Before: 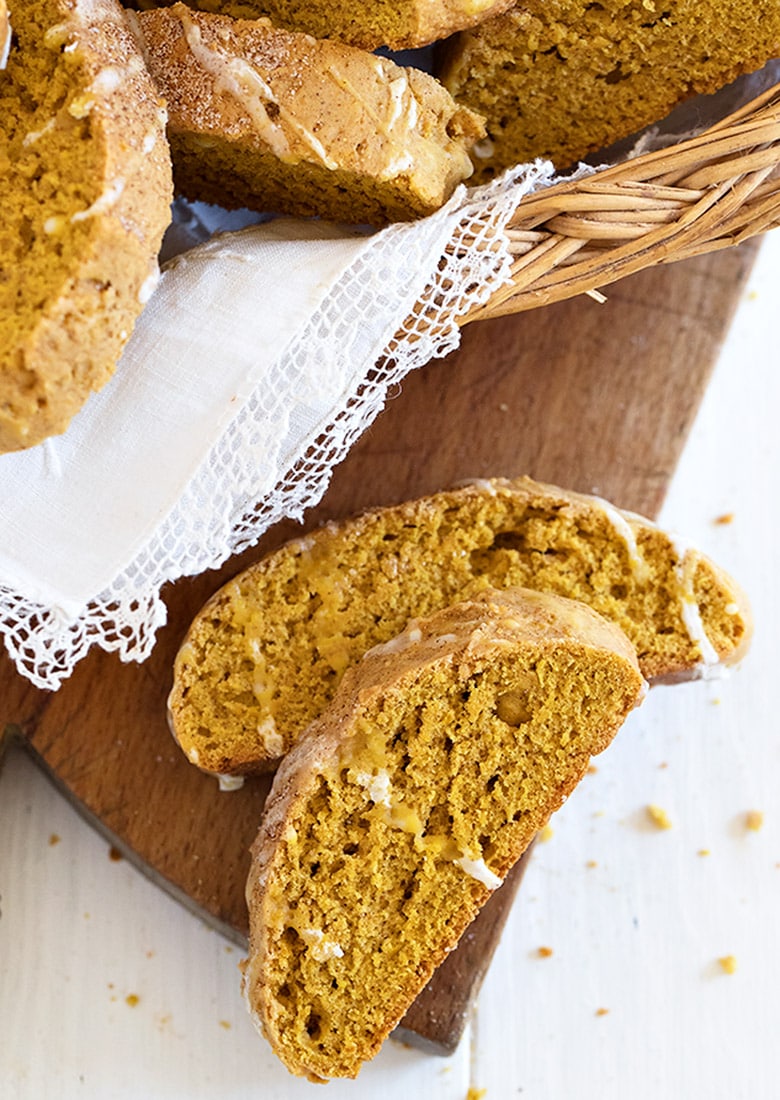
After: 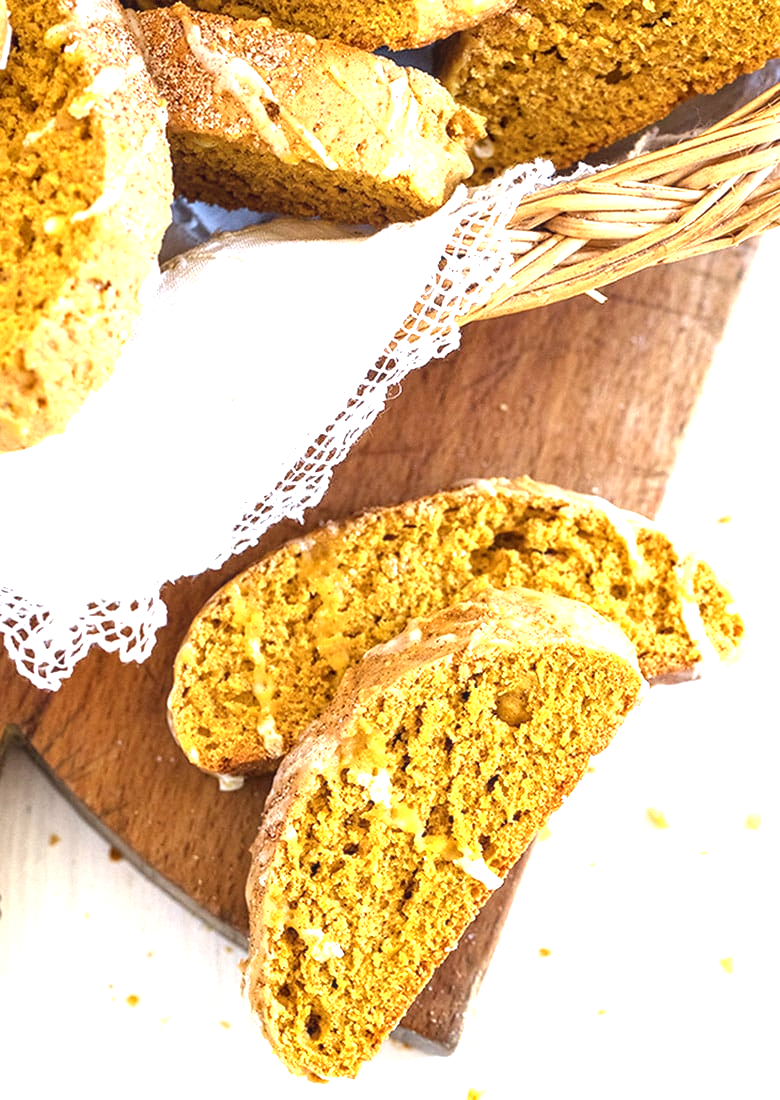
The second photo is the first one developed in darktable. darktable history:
exposure: black level correction 0, exposure 1.1 EV, compensate highlight preservation false
local contrast: on, module defaults
